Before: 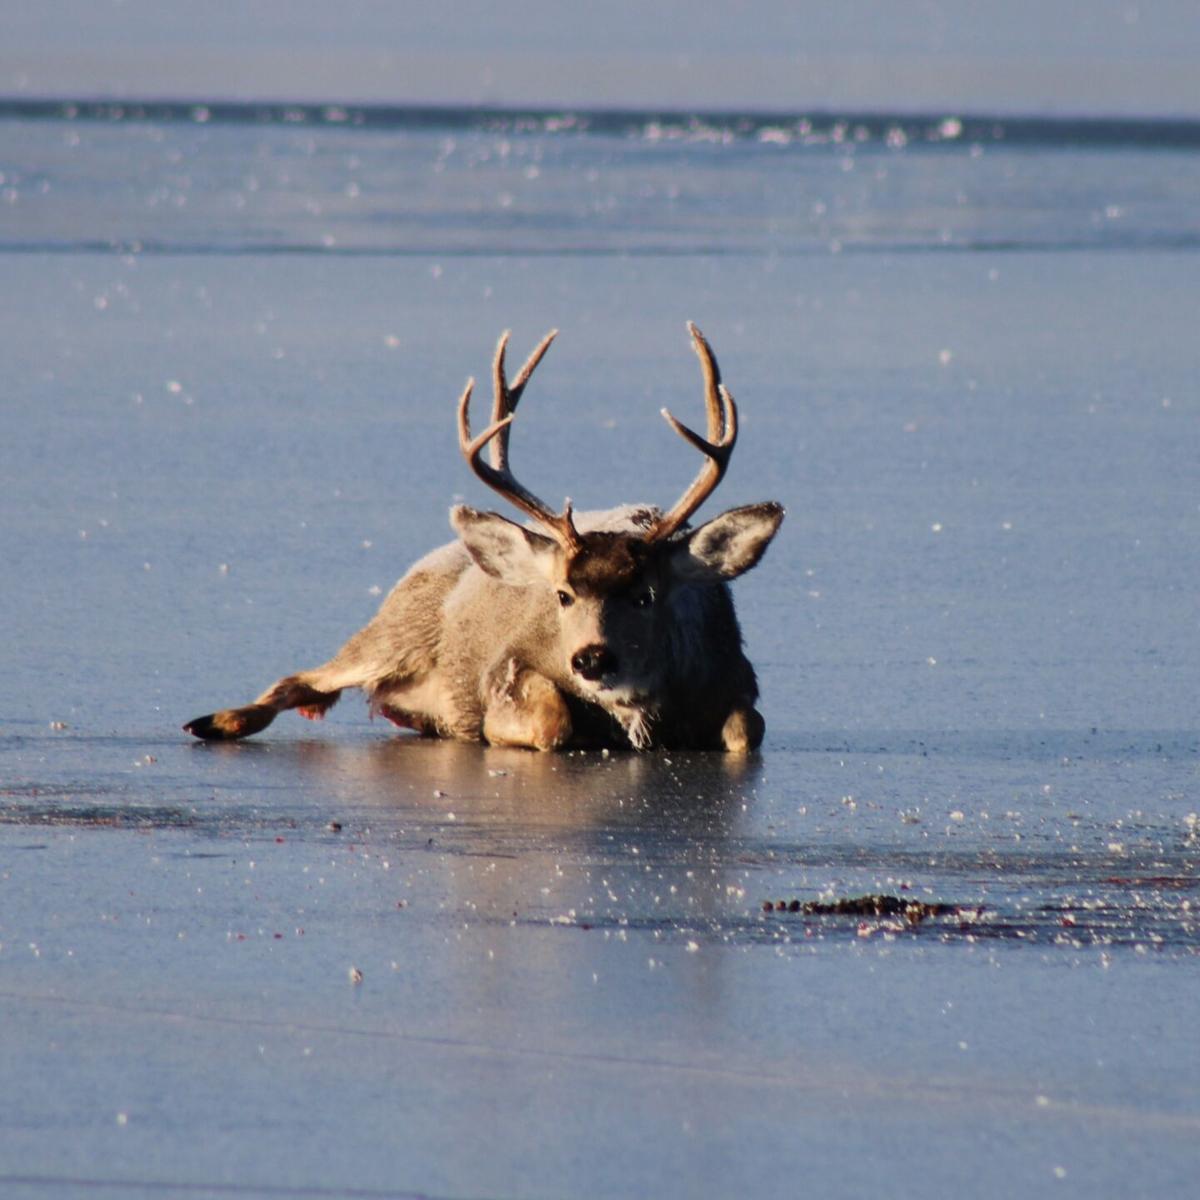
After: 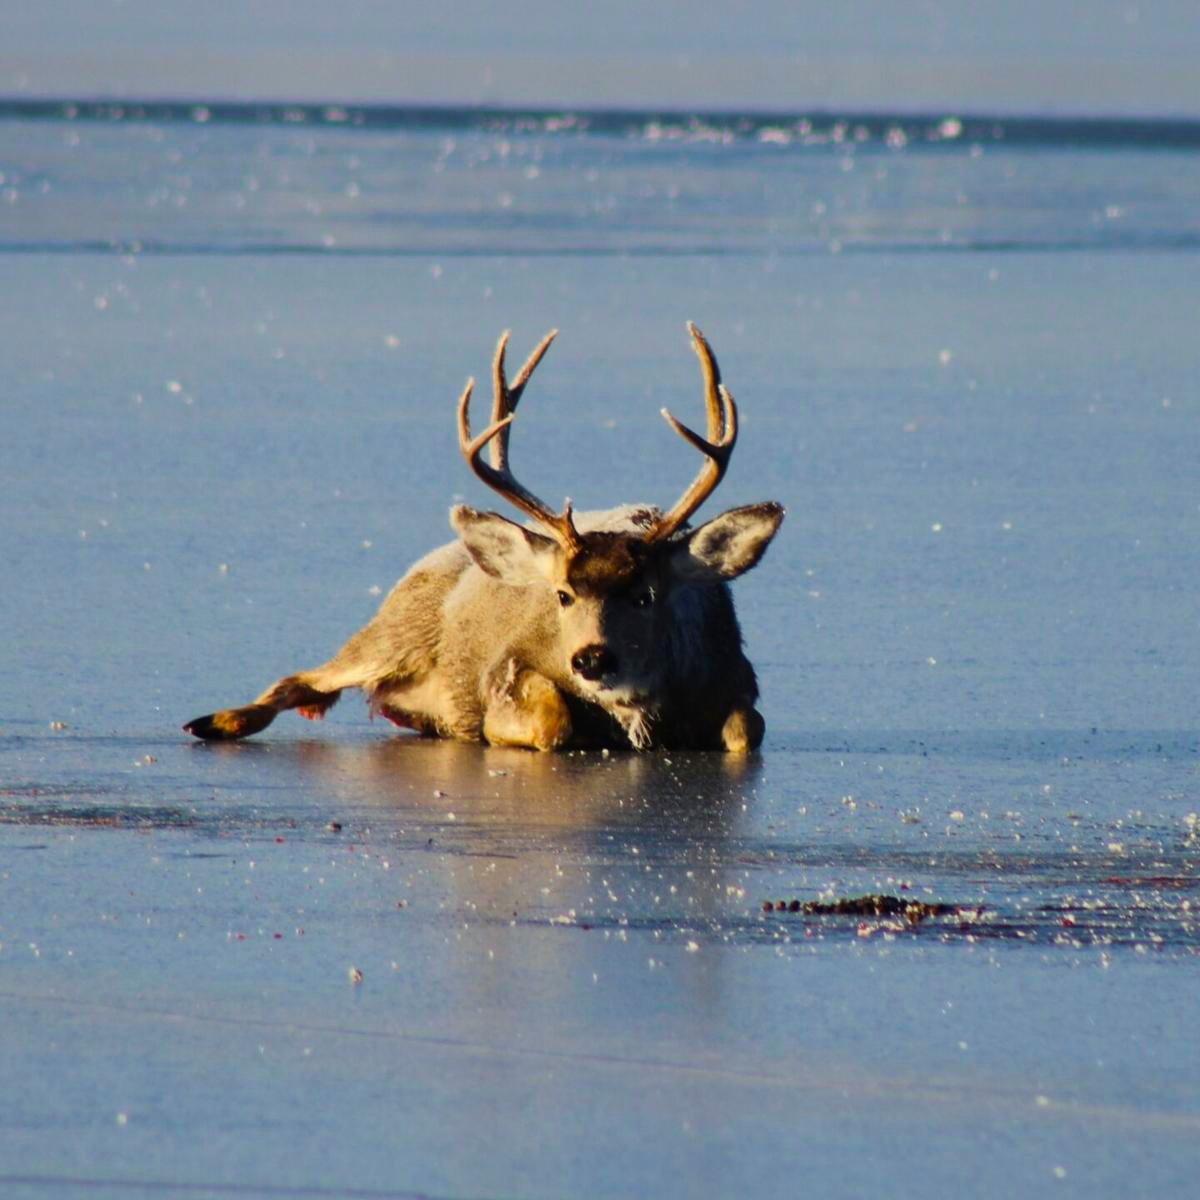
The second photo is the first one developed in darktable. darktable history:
color balance rgb: perceptual saturation grading › global saturation 19.798%, global vibrance 30.085%
color correction: highlights a* -4.82, highlights b* 5.05, saturation 0.962
